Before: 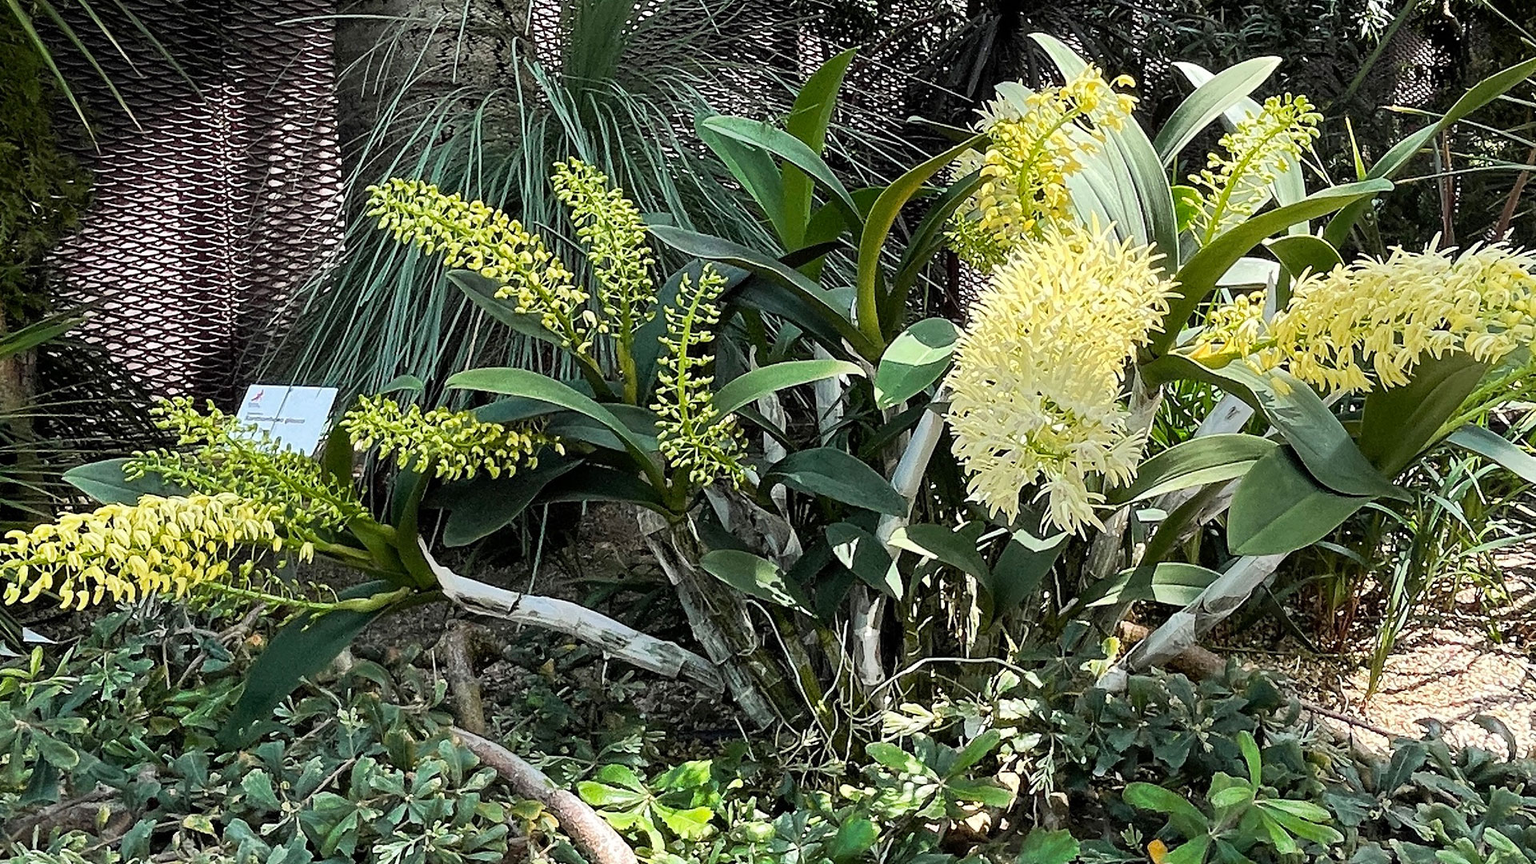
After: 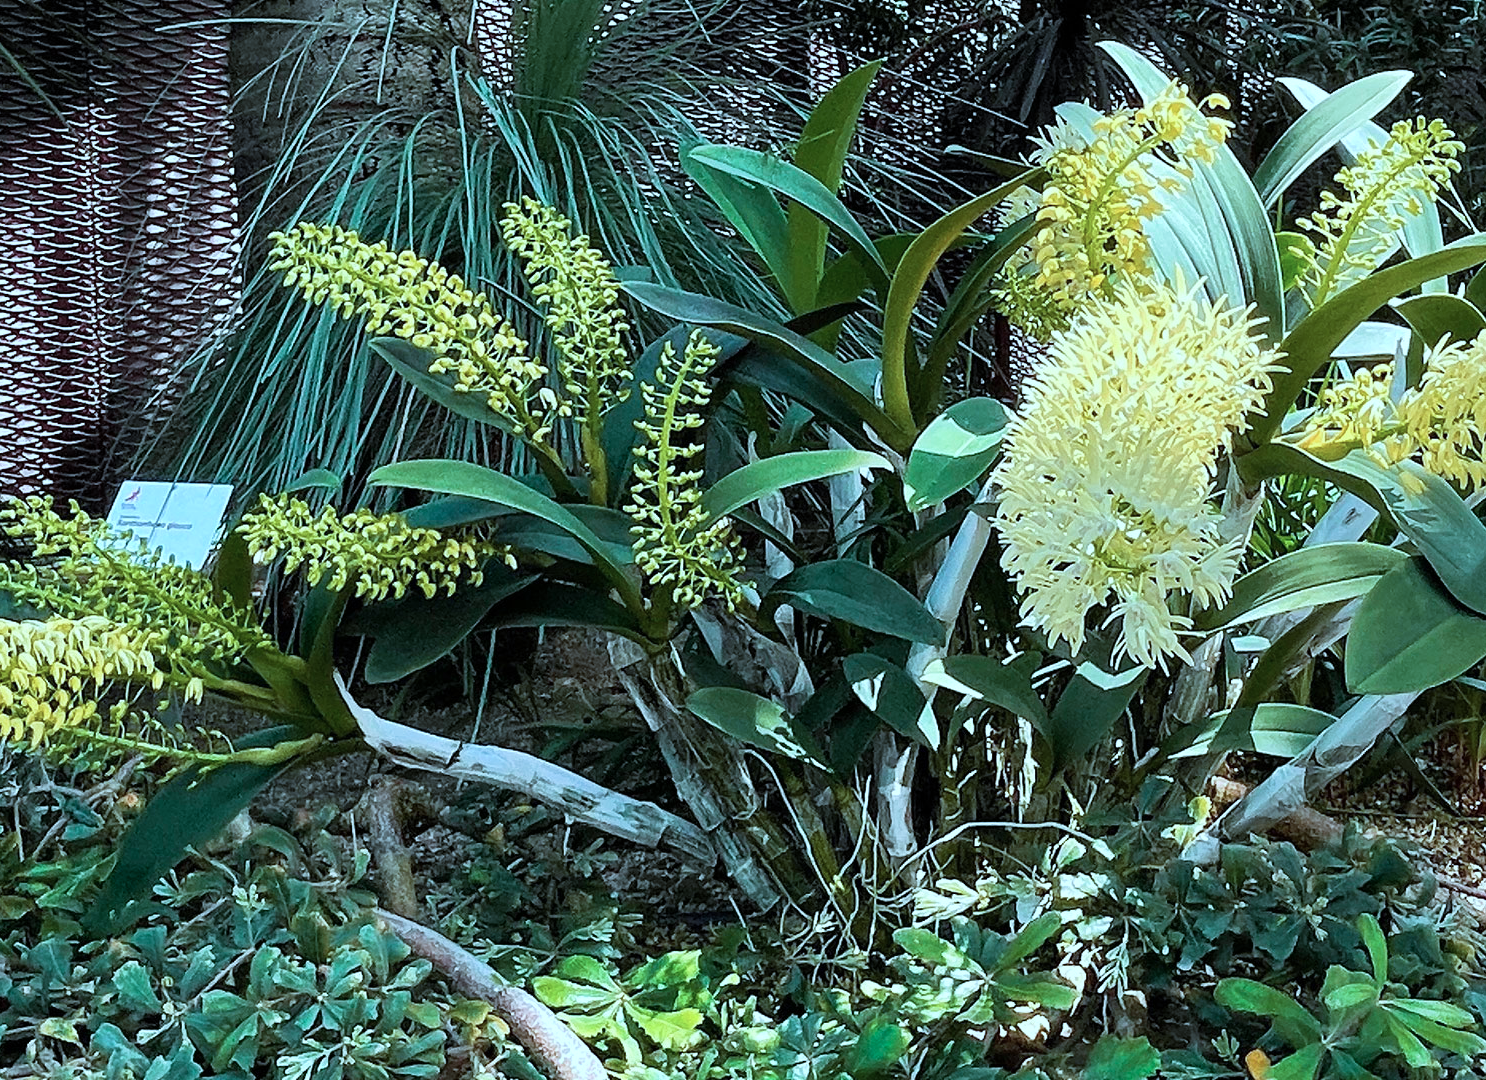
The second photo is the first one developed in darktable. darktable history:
velvia: on, module defaults
color correction: highlights a* -9.65, highlights b* -21.19
crop: left 9.849%, right 12.703%
